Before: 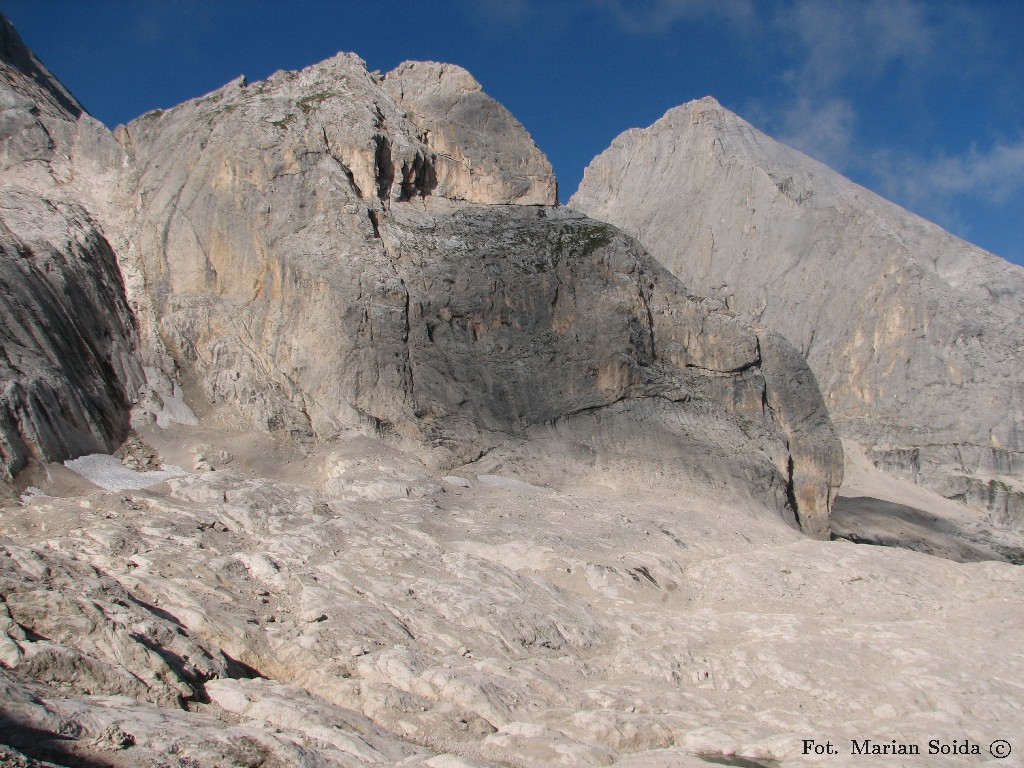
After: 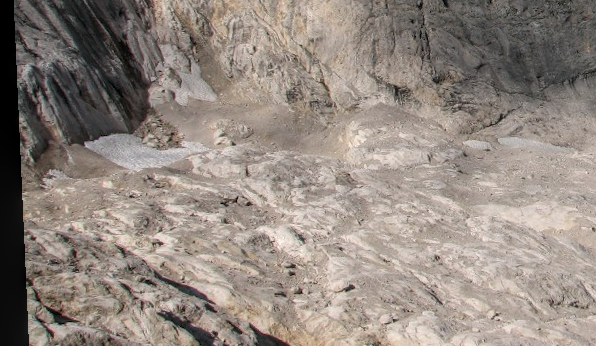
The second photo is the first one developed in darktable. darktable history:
rotate and perspective: rotation -2.56°, automatic cropping off
crop: top 44.483%, right 43.593%, bottom 12.892%
local contrast: highlights 0%, shadows 0%, detail 133%
